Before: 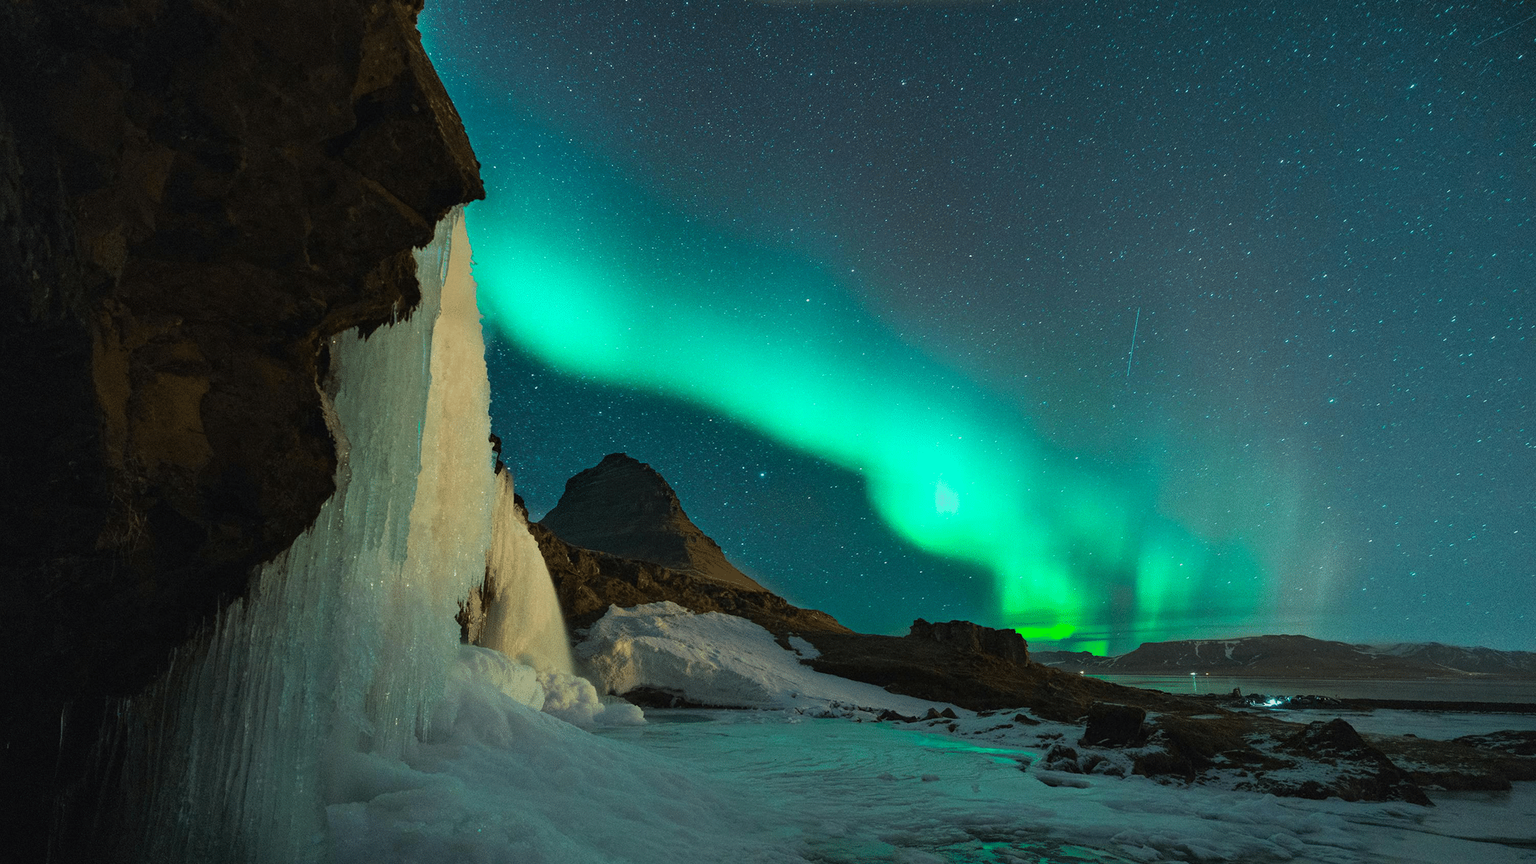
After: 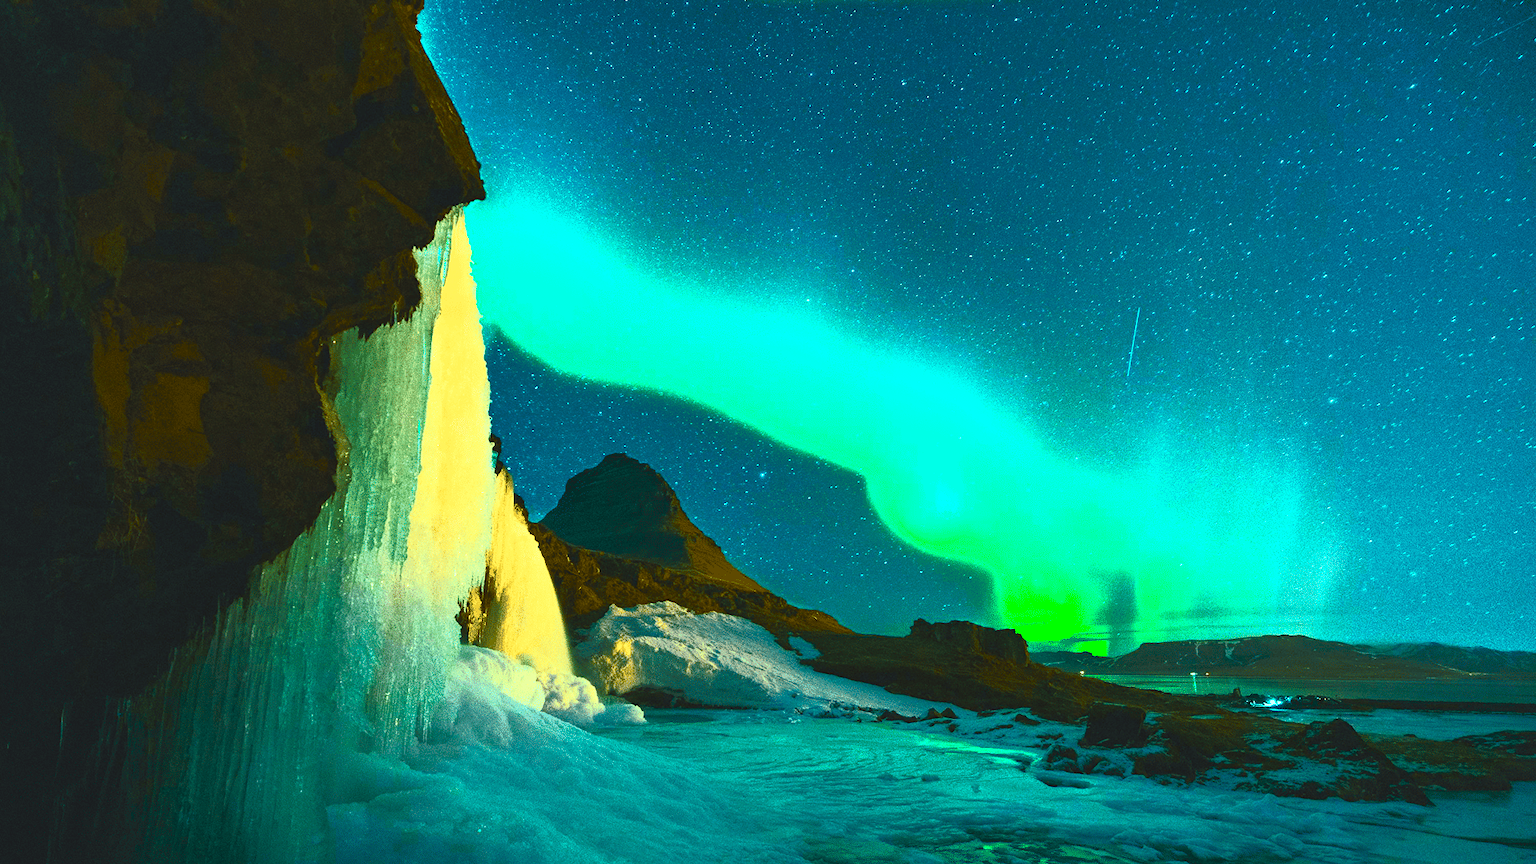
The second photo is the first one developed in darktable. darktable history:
color balance rgb: shadows lift › luminance -7.578%, shadows lift › chroma 2.226%, shadows lift › hue 168.18°, perceptual saturation grading › global saturation 27.6%, perceptual saturation grading › highlights -25.329%, perceptual saturation grading › shadows 24.027%, global vibrance 20%
contrast brightness saturation: contrast 0.999, brightness 0.995, saturation 0.993
